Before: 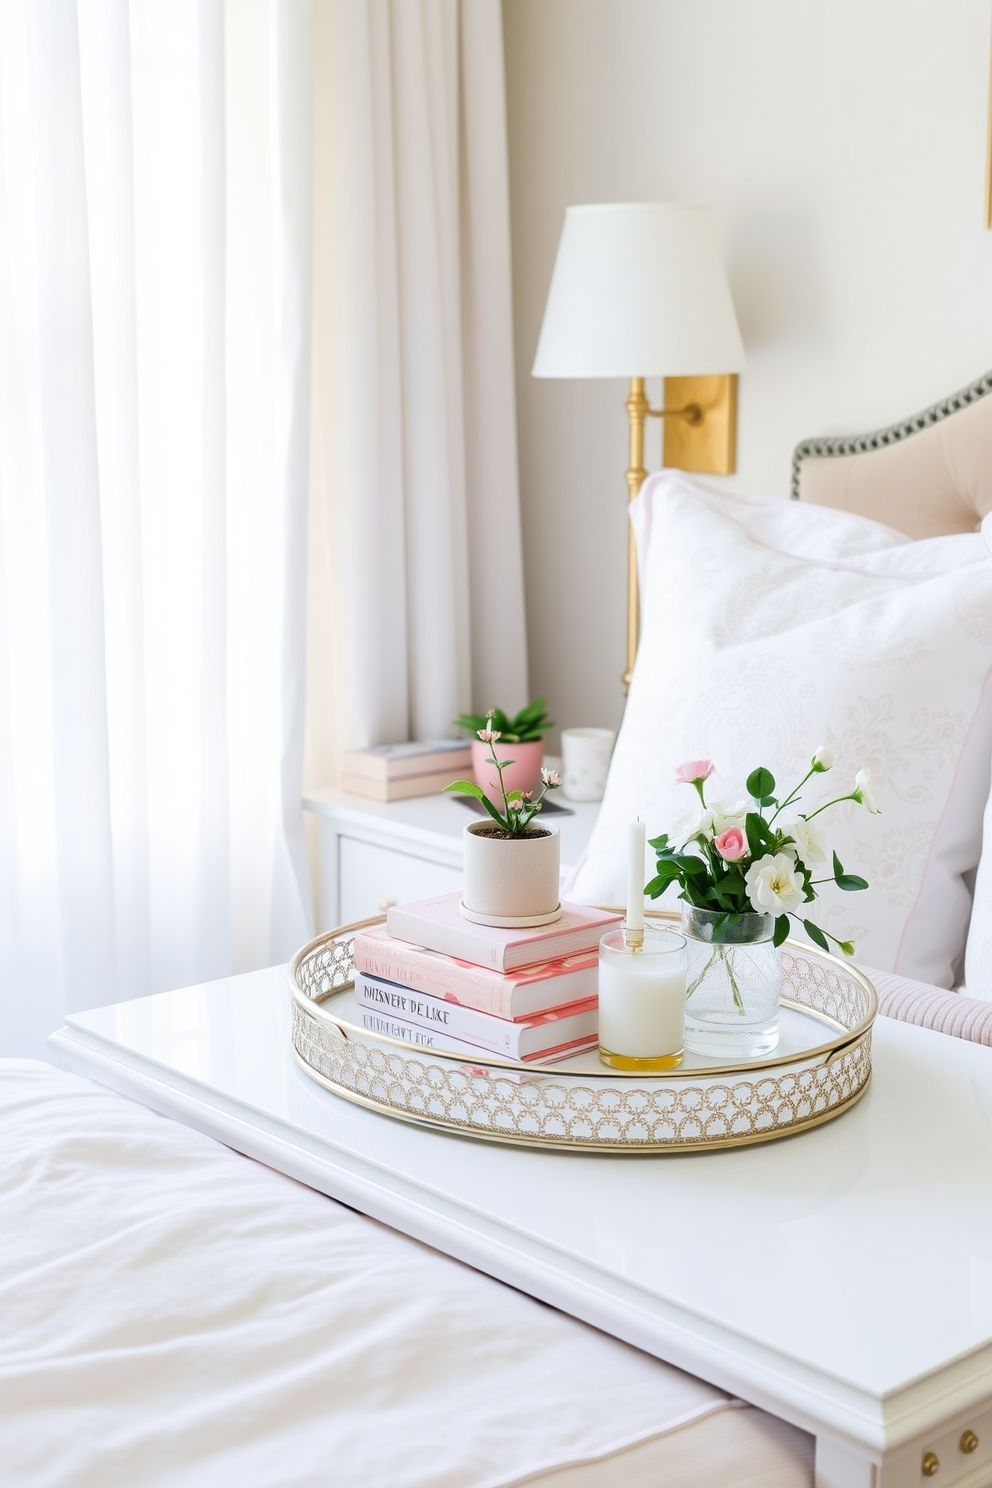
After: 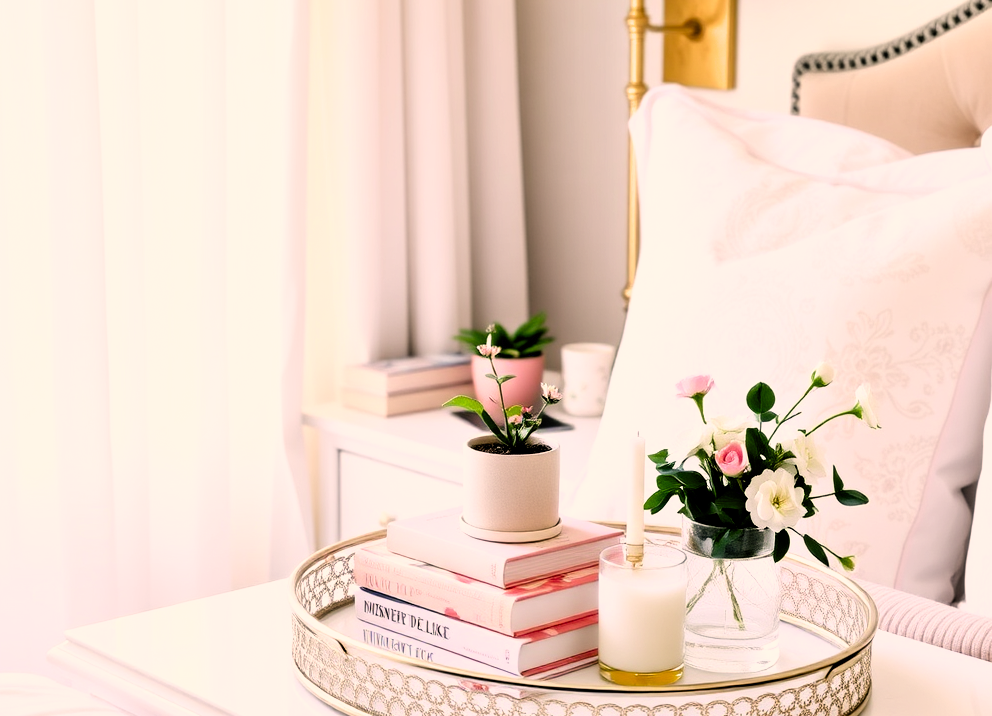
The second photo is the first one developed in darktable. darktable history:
color correction: highlights a* 11.27, highlights b* 11.76
crop and rotate: top 25.905%, bottom 25.94%
exposure: exposure -0.053 EV, compensate highlight preservation false
filmic rgb: black relative exposure -8.7 EV, white relative exposure 2.73 EV, target black luminance 0%, hardness 6.25, latitude 77.02%, contrast 1.328, shadows ↔ highlights balance -0.342%, color science v6 (2022)
contrast equalizer: y [[0.528, 0.548, 0.563, 0.562, 0.546, 0.526], [0.55 ×6], [0 ×6], [0 ×6], [0 ×6]]
